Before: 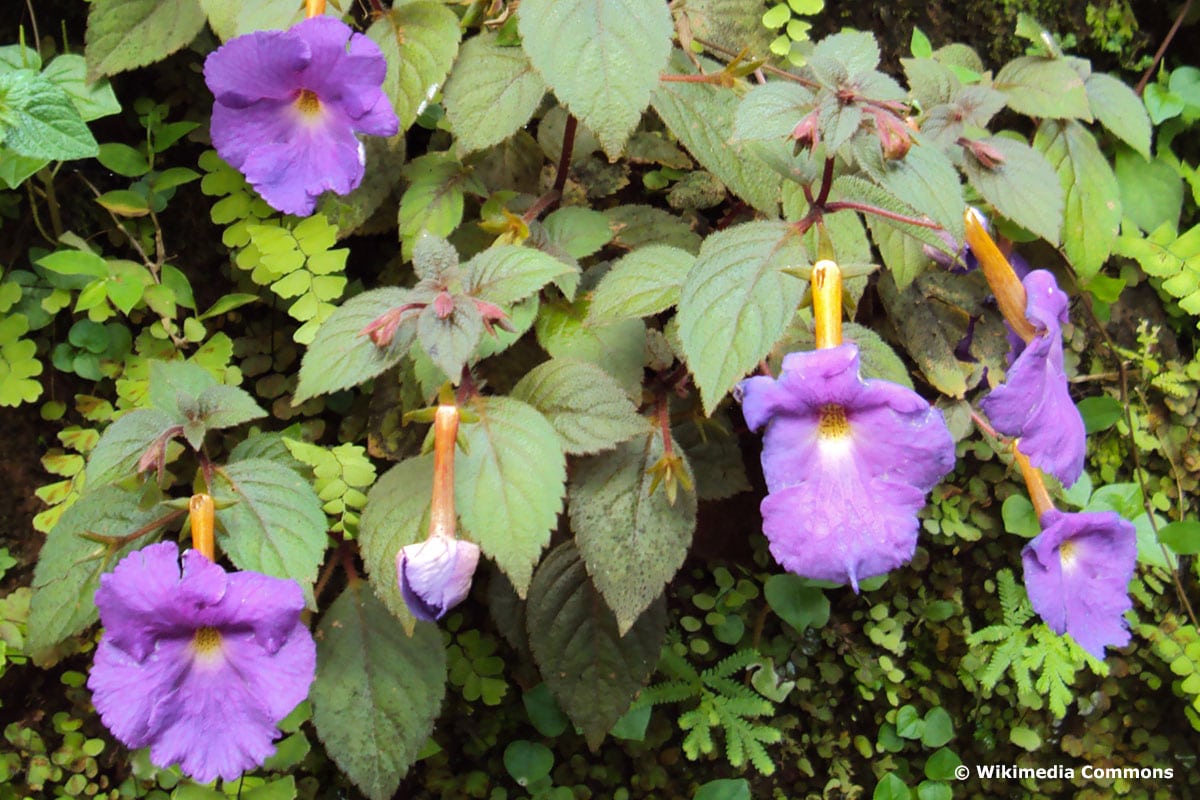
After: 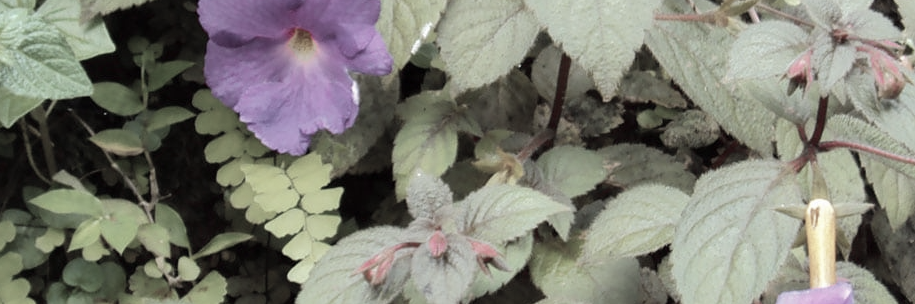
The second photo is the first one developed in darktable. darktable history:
color zones: curves: ch1 [(0, 0.34) (0.143, 0.164) (0.286, 0.152) (0.429, 0.176) (0.571, 0.173) (0.714, 0.188) (0.857, 0.199) (1, 0.34)]
crop: left 0.579%, top 7.627%, right 23.167%, bottom 54.275%
